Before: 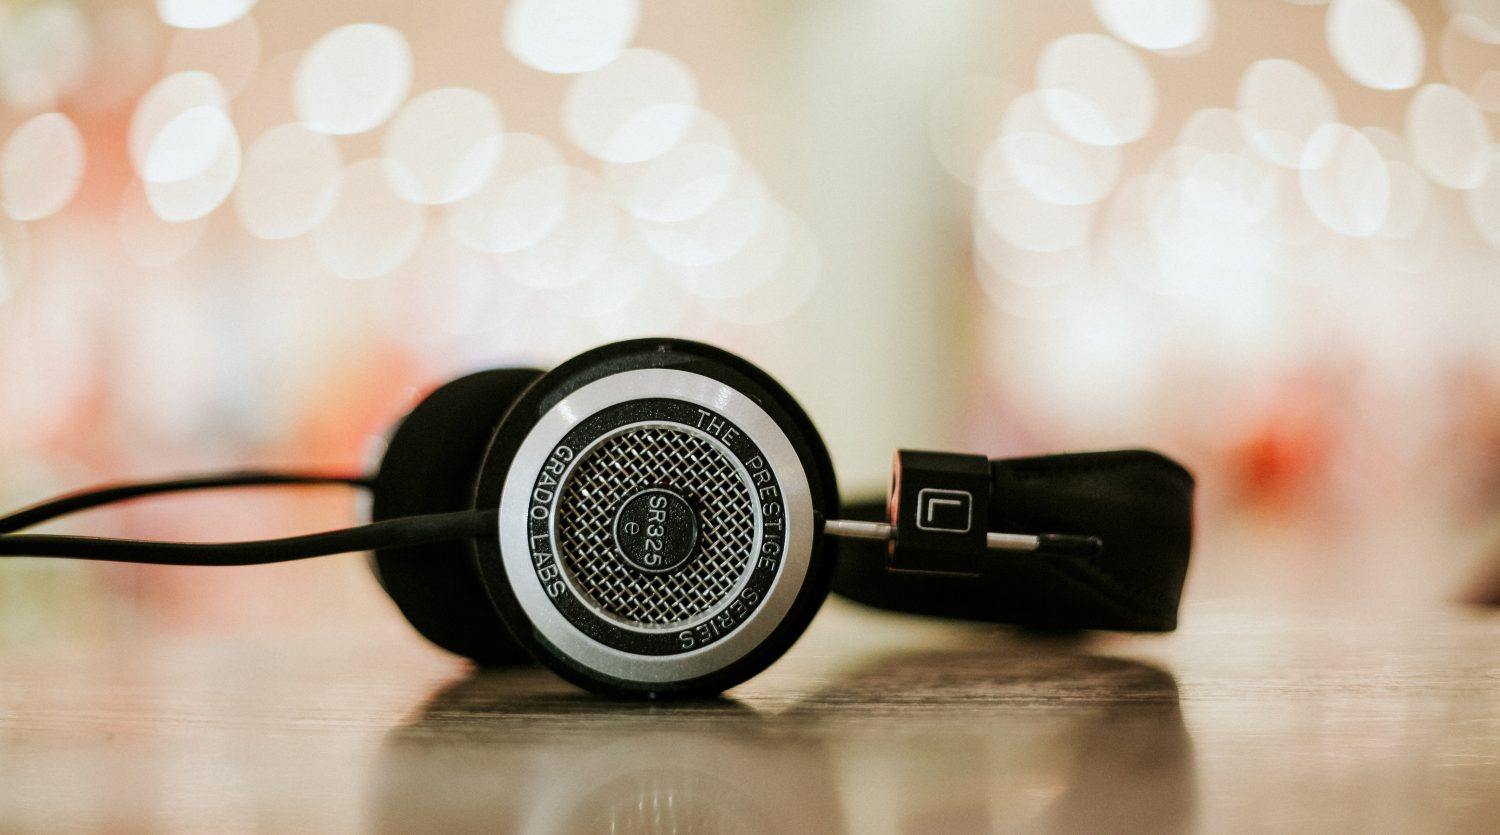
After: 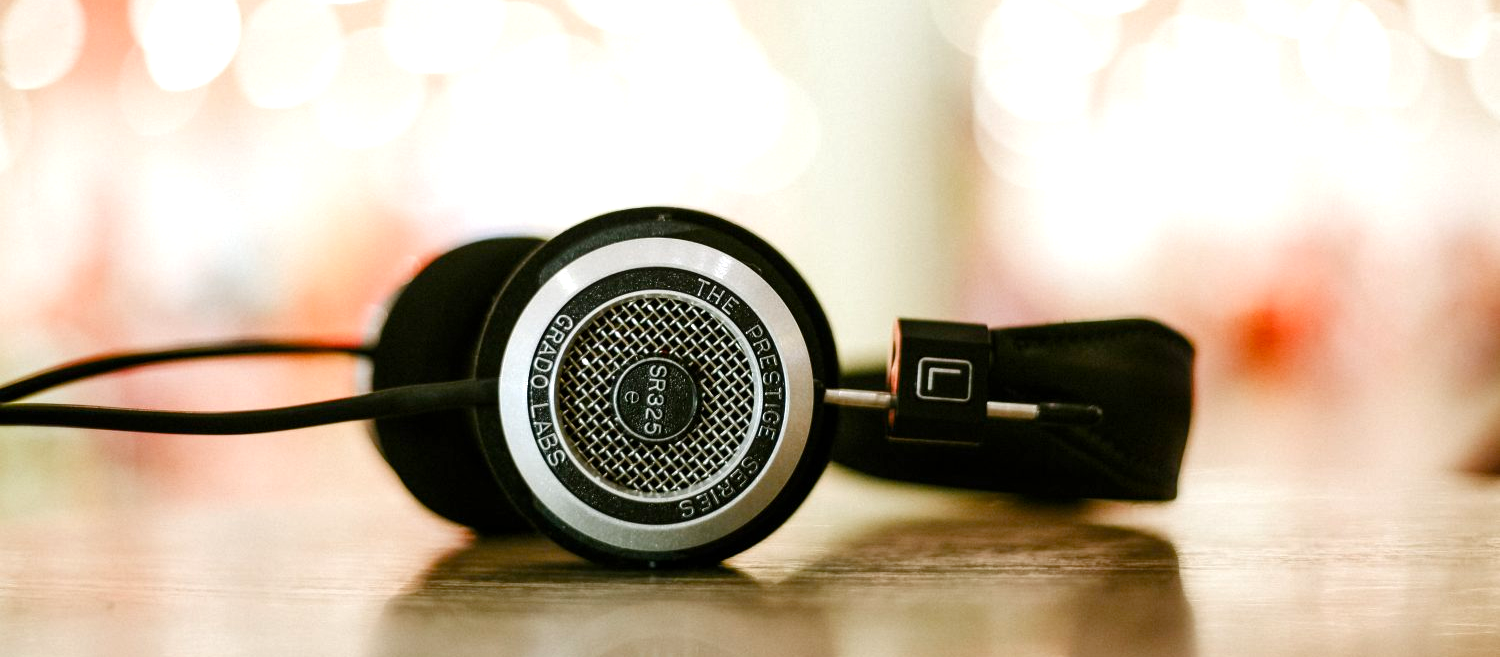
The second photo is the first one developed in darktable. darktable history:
color balance rgb: perceptual saturation grading › global saturation 25%, perceptual saturation grading › highlights -50%, perceptual saturation grading › shadows 30%, perceptual brilliance grading › global brilliance 12%, global vibrance 20%
crop and rotate: top 15.774%, bottom 5.506%
